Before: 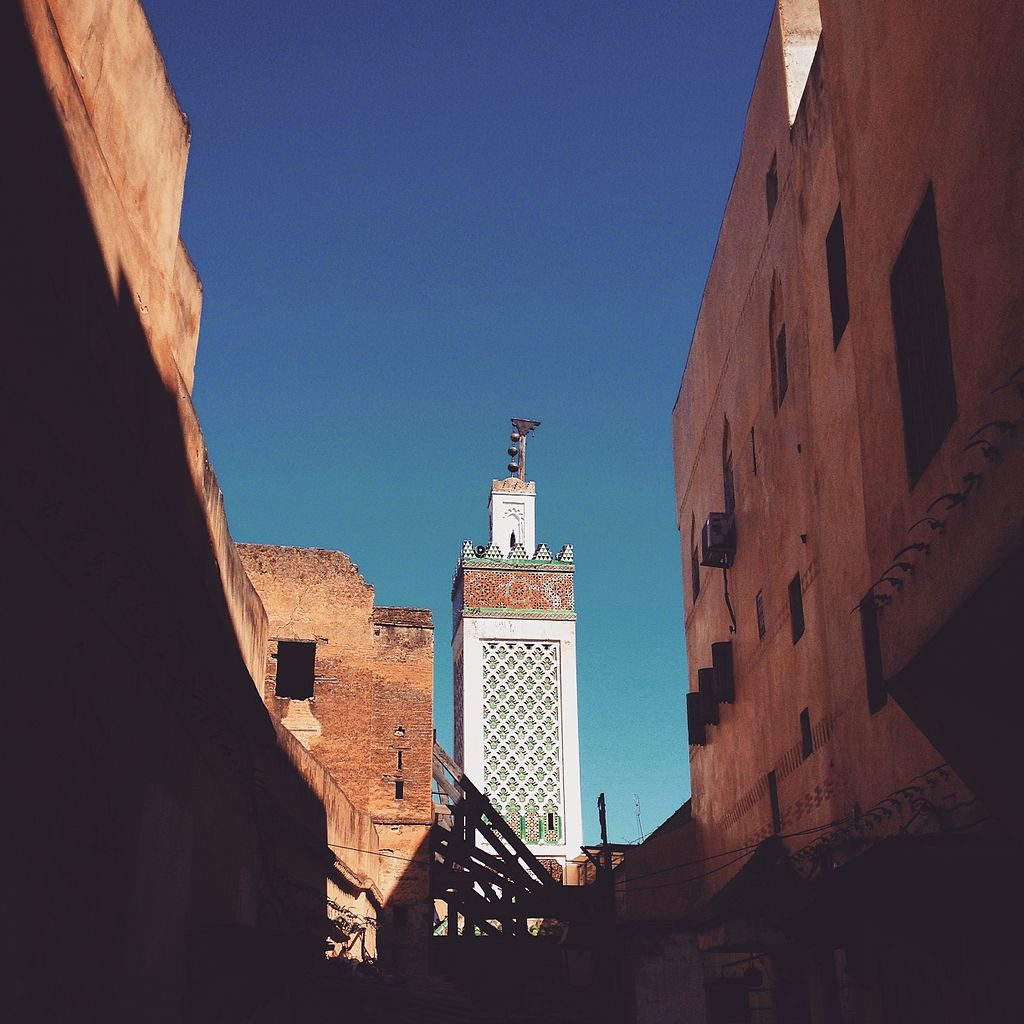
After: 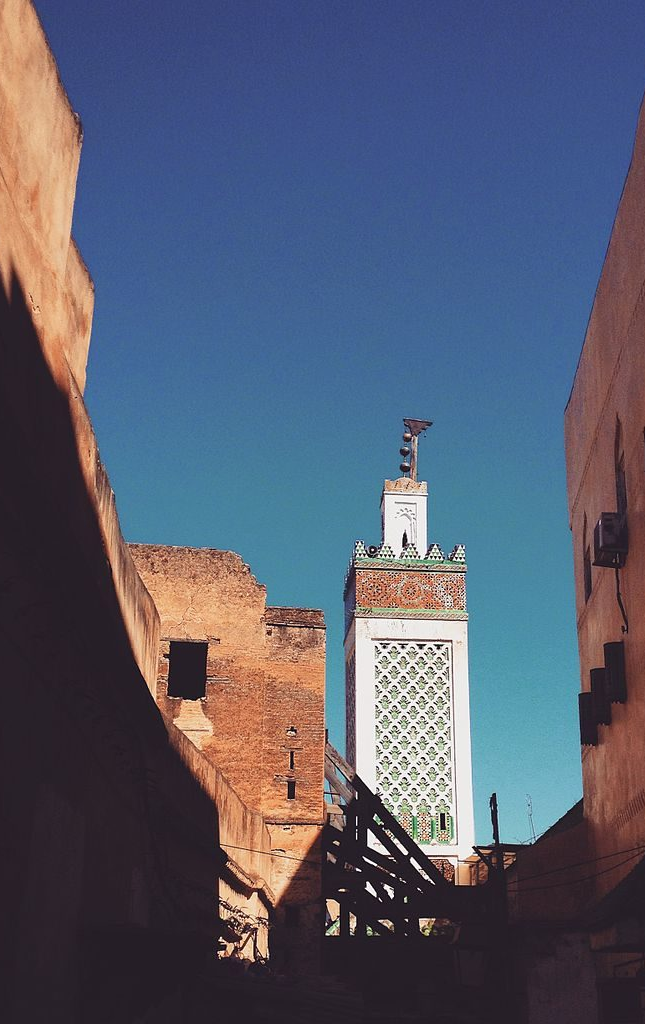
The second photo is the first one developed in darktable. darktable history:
crop: left 10.599%, right 26.316%
